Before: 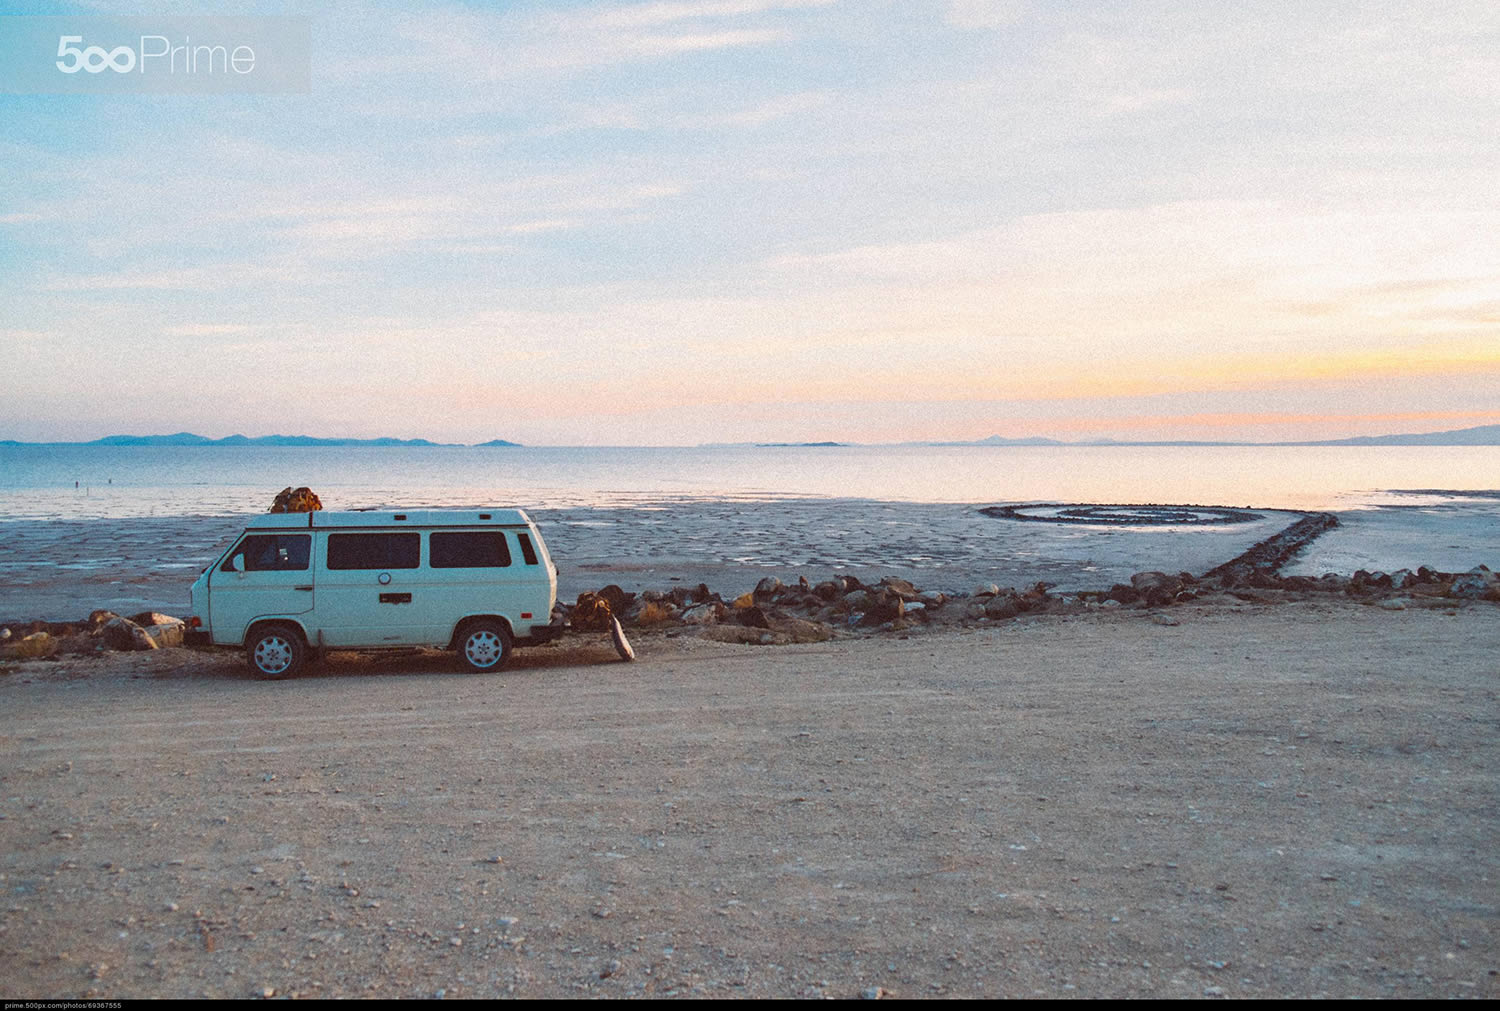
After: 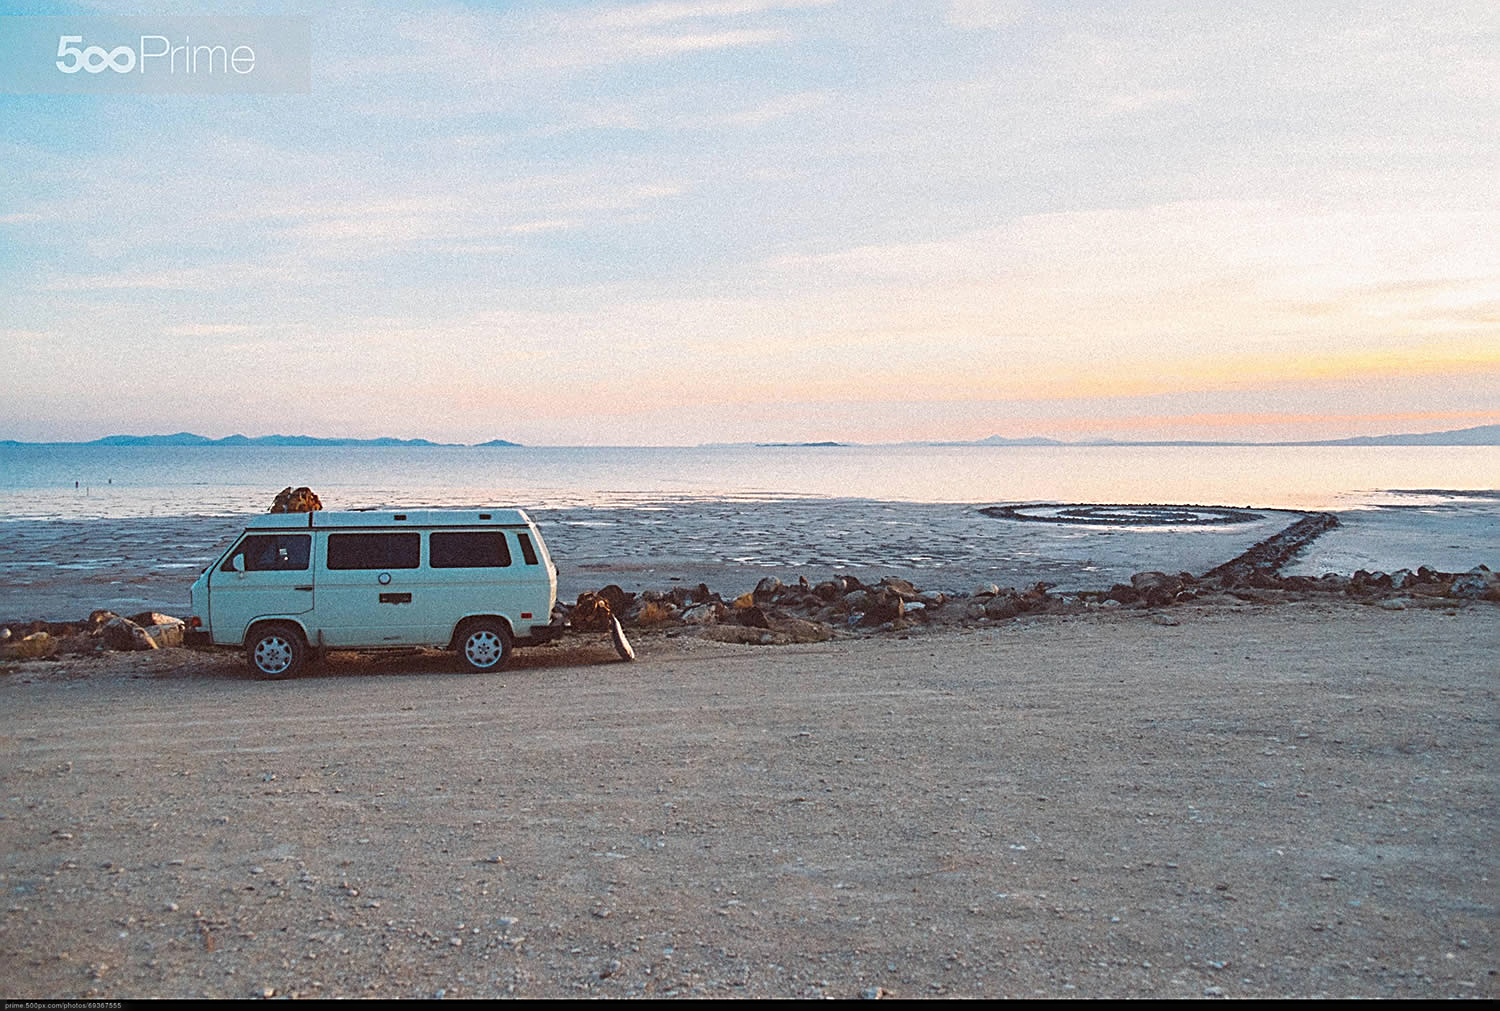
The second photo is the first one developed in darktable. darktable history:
sharpen: radius 2.531, amount 0.628
haze removal: strength -0.05
